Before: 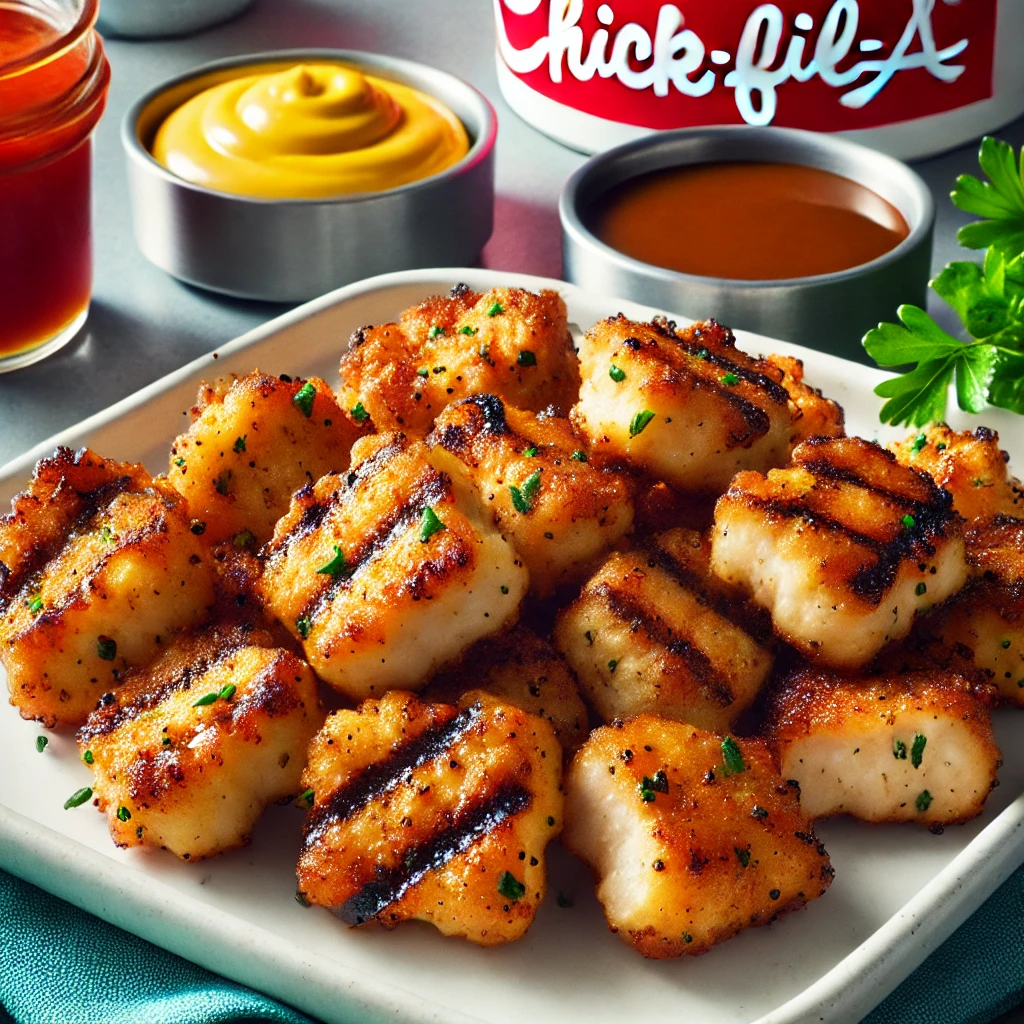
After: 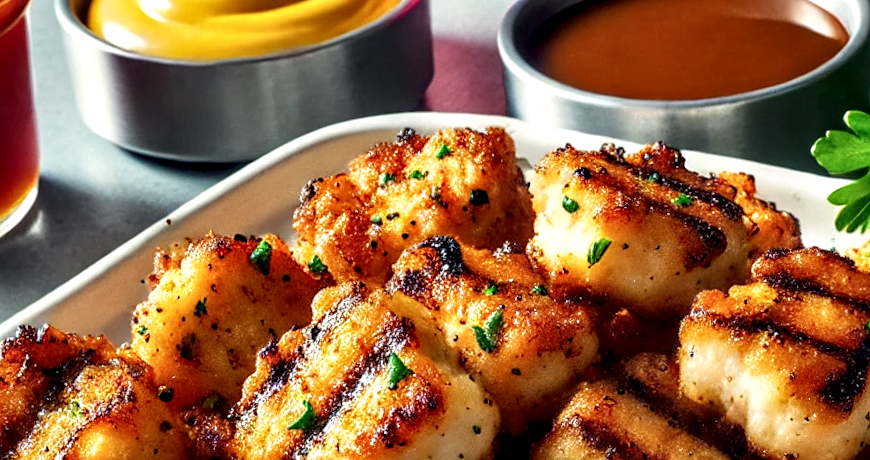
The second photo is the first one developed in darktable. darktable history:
sharpen: amount 0.2
rotate and perspective: rotation -4.98°, automatic cropping off
local contrast: detail 160%
crop: left 7.036%, top 18.398%, right 14.379%, bottom 40.043%
